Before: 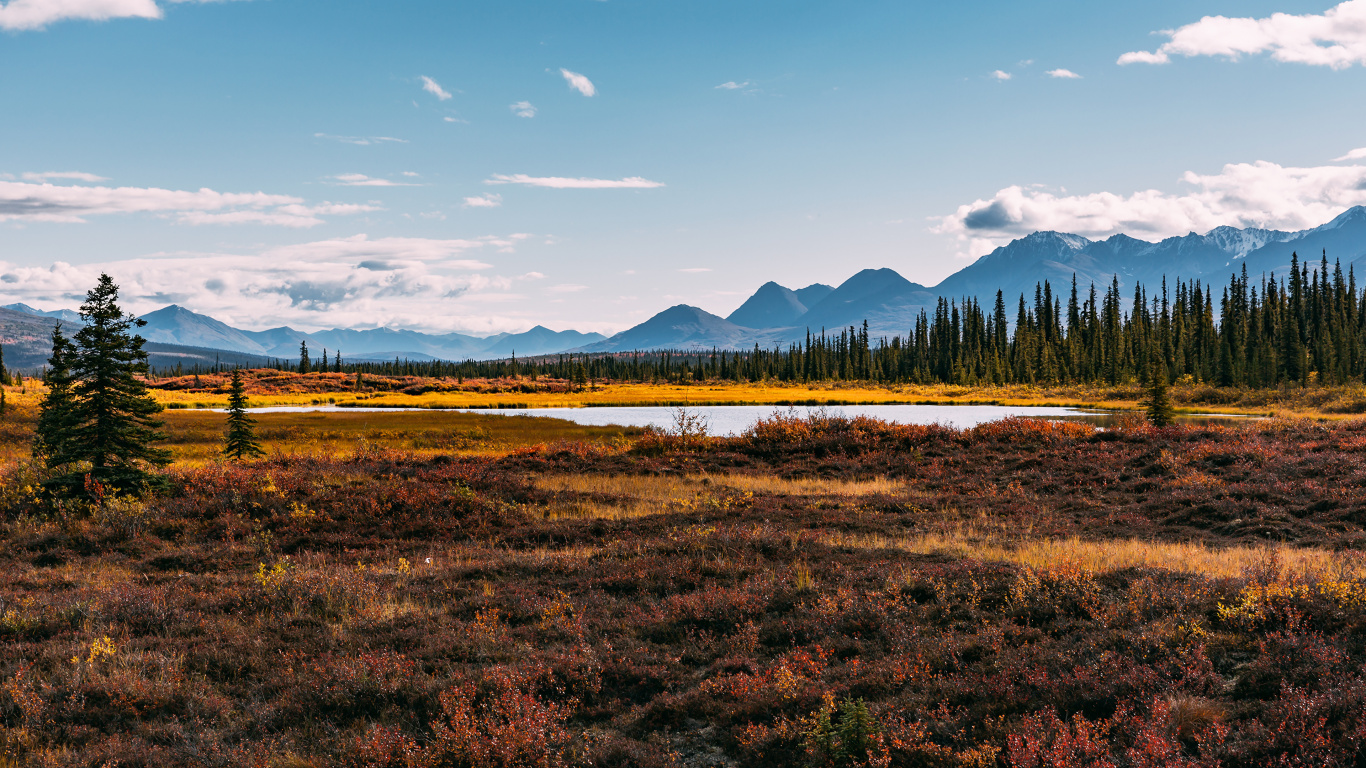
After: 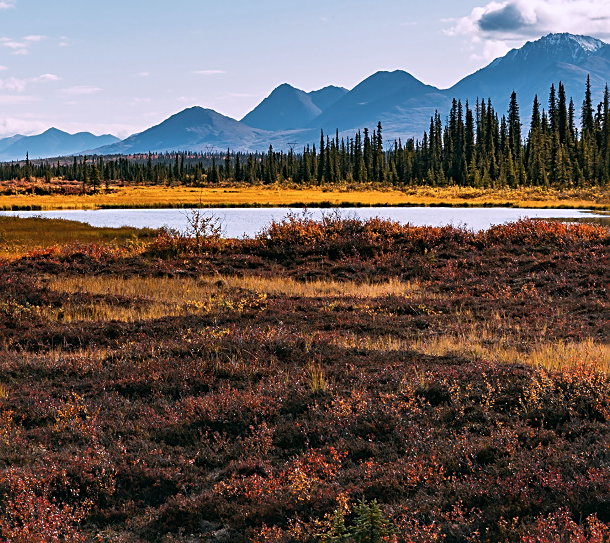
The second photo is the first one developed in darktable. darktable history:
color calibration: illuminant as shot in camera, x 0.358, y 0.373, temperature 4628.91 K
crop: left 35.592%, top 25.792%, right 19.735%, bottom 3.419%
sharpen: amount 0.493
